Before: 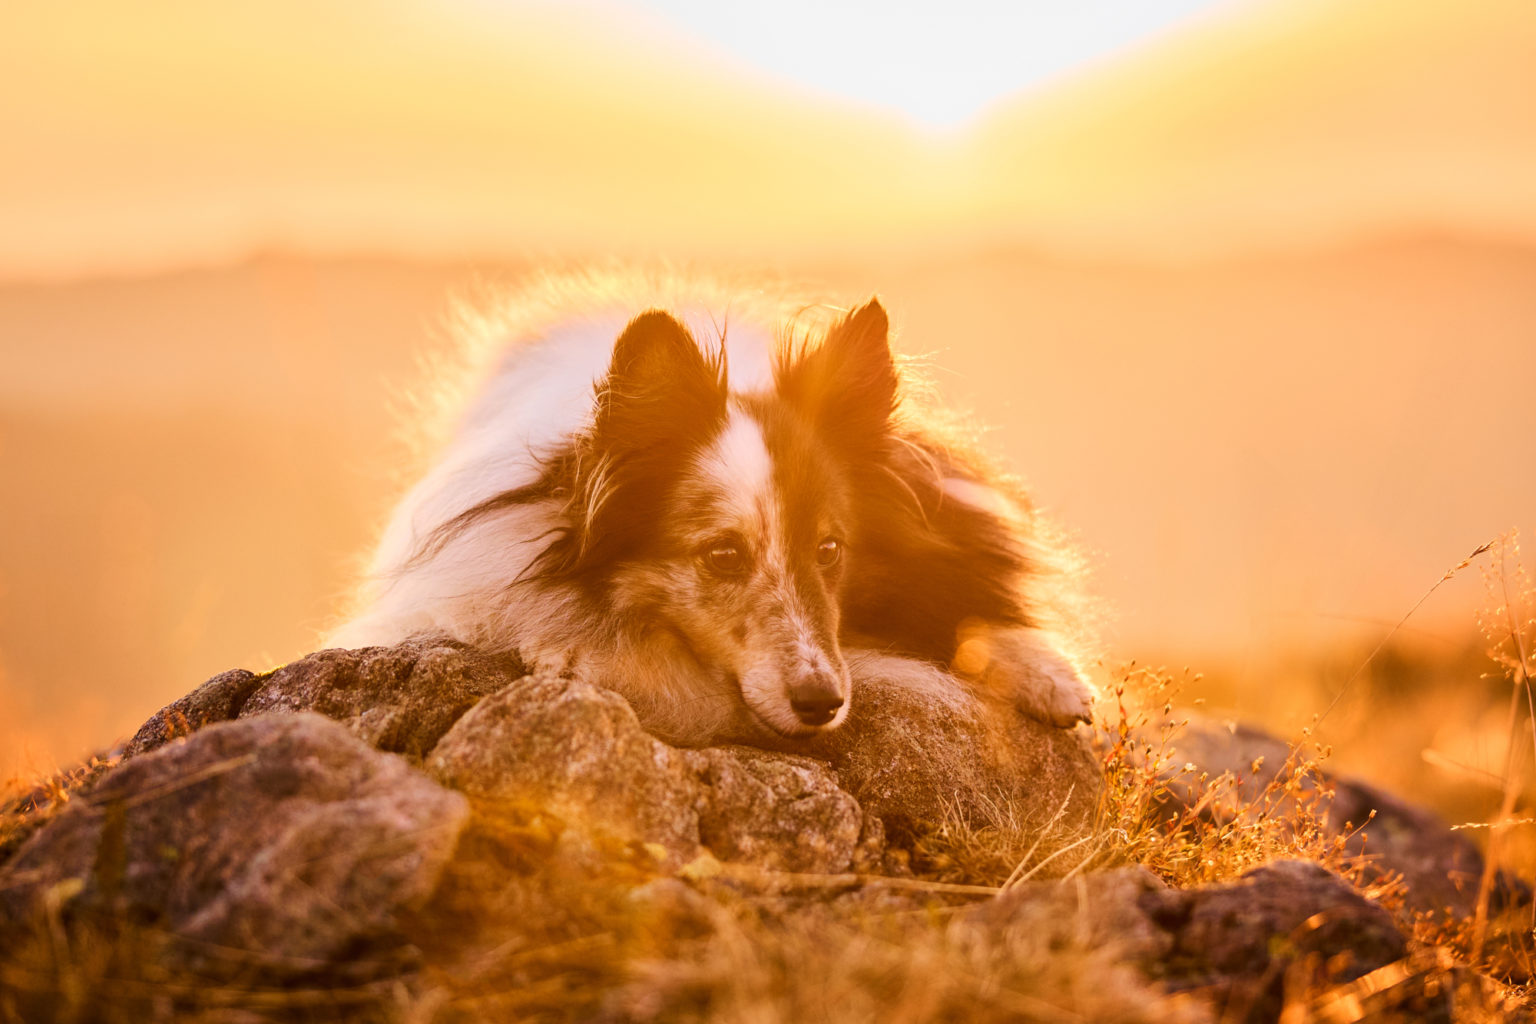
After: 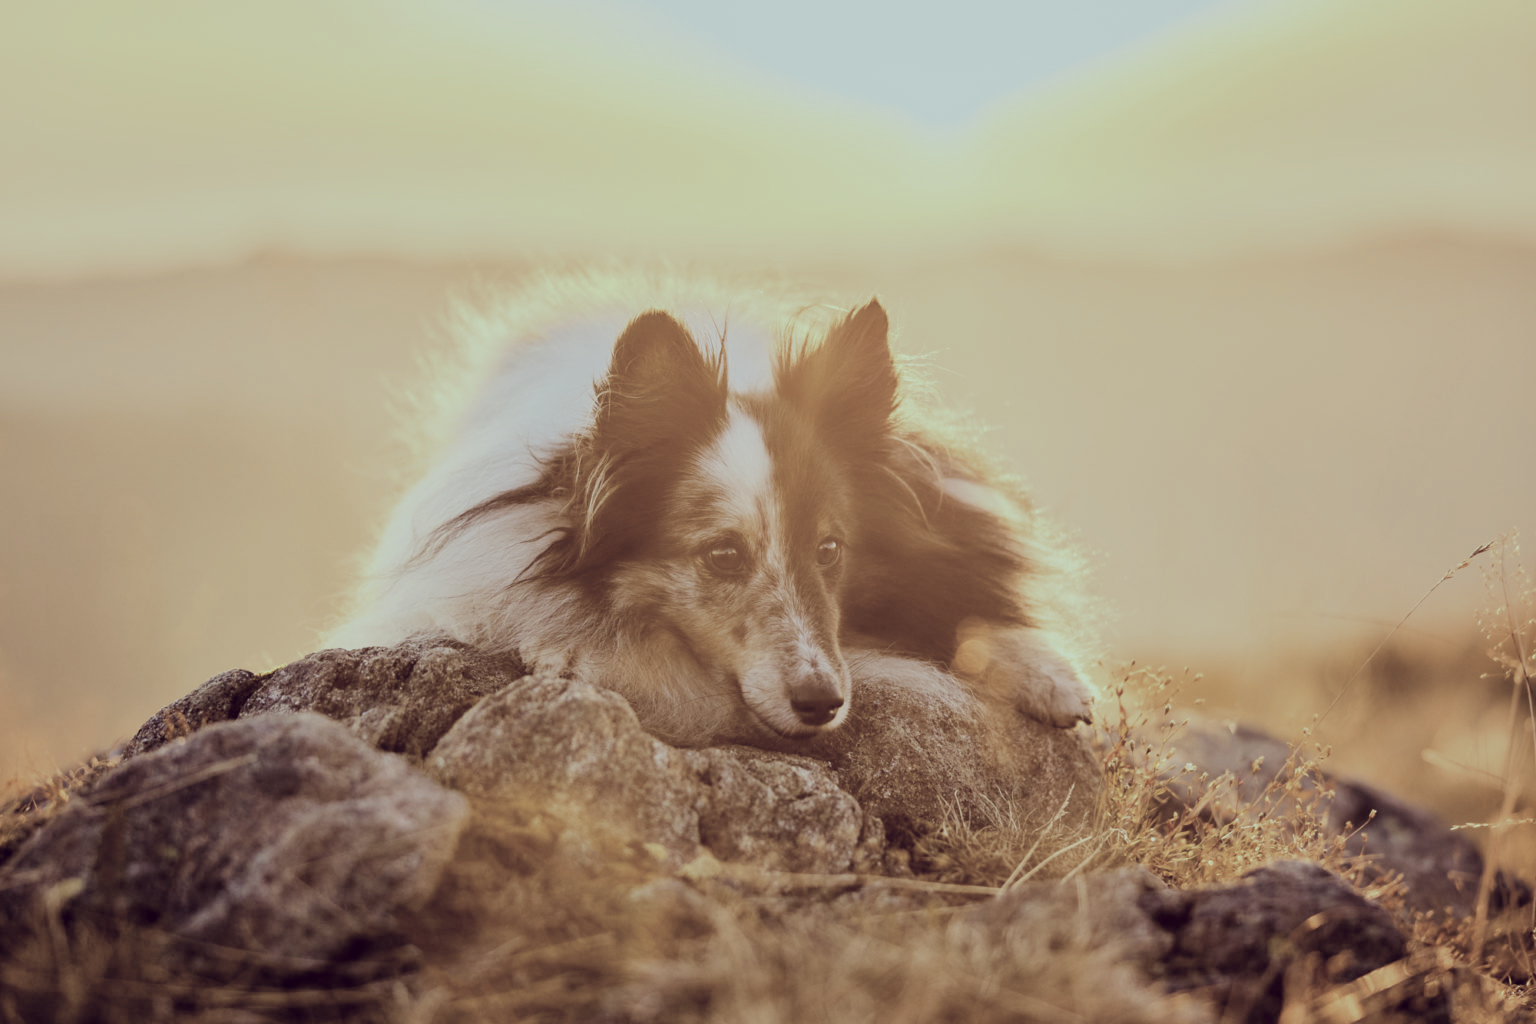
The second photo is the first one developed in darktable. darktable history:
white balance: red 0.926, green 1.003, blue 1.133
filmic rgb: black relative exposure -7.65 EV, white relative exposure 4.56 EV, hardness 3.61, color science v6 (2022)
color correction: highlights a* -20.17, highlights b* 20.27, shadows a* 20.03, shadows b* -20.46, saturation 0.43
